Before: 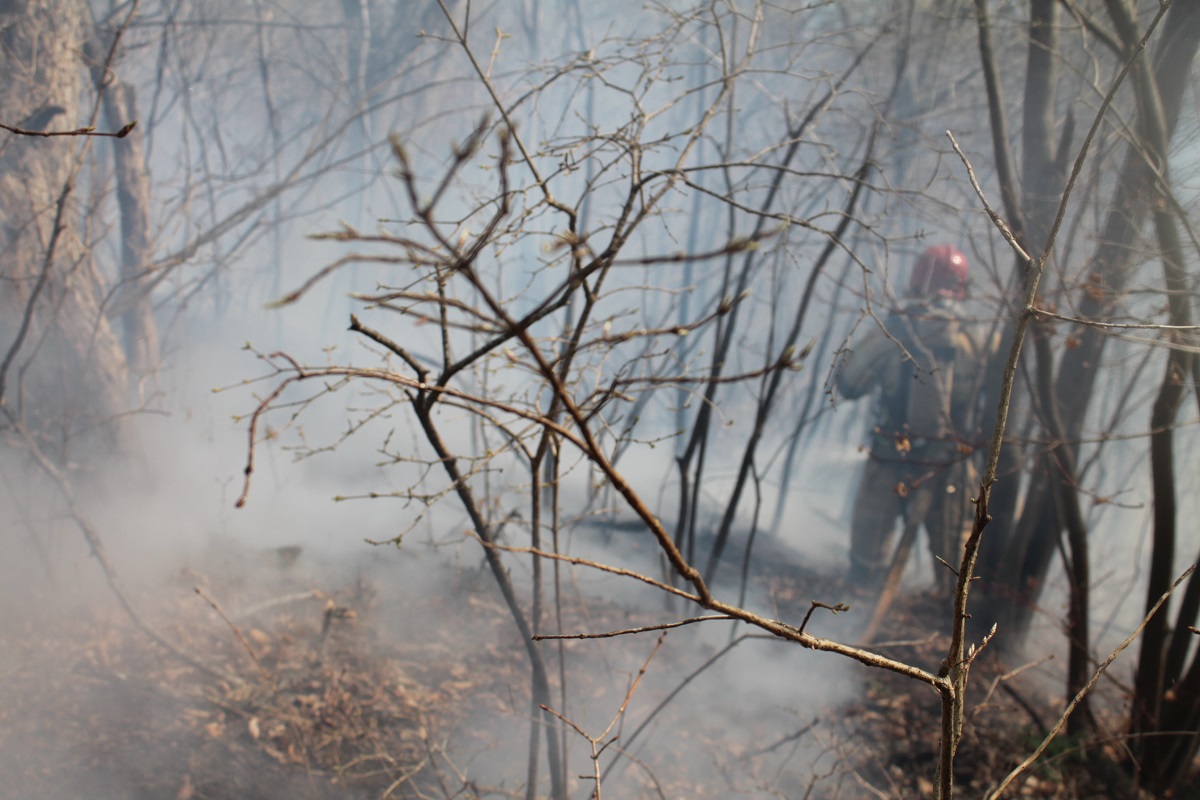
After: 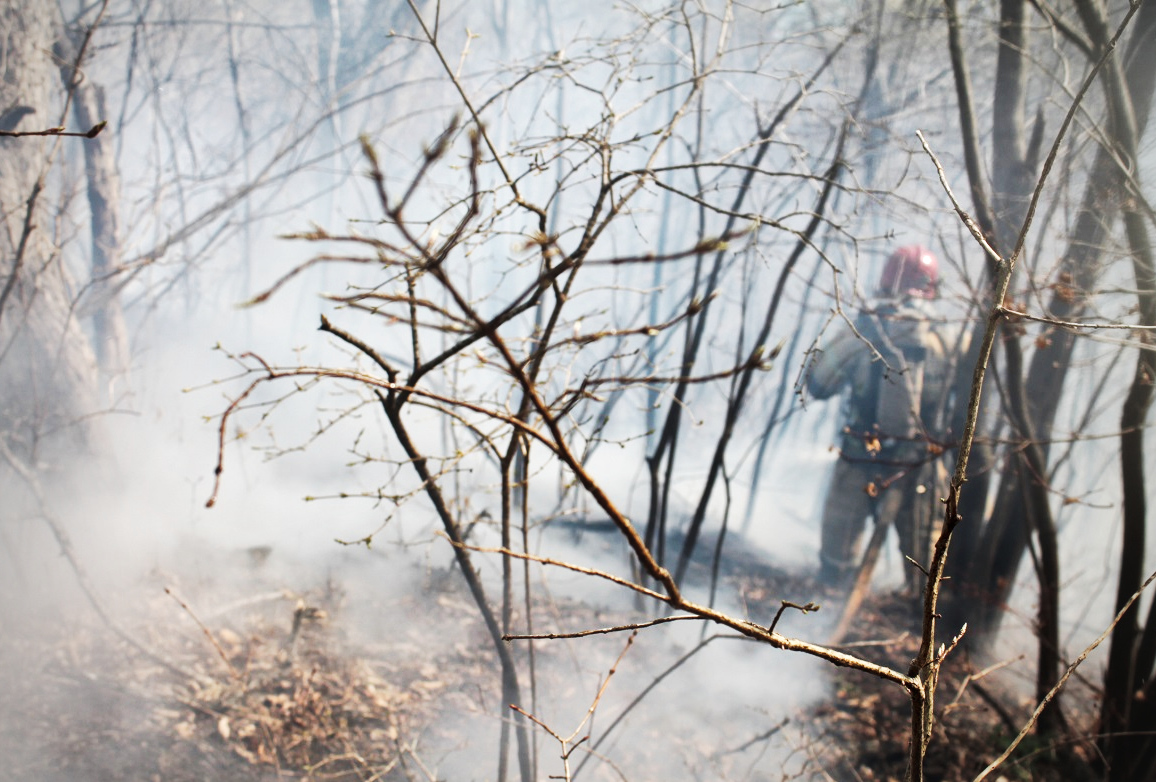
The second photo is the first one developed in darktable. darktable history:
base curve: curves: ch0 [(0, 0) (0.007, 0.004) (0.027, 0.03) (0.046, 0.07) (0.207, 0.54) (0.442, 0.872) (0.673, 0.972) (1, 1)], preserve colors none
local contrast: mode bilateral grid, contrast 20, coarseness 50, detail 148%, midtone range 0.2
contrast brightness saturation: saturation -0.05
tone curve: curves: ch0 [(0, 0) (0.003, 0.04) (0.011, 0.053) (0.025, 0.077) (0.044, 0.104) (0.069, 0.127) (0.1, 0.15) (0.136, 0.177) (0.177, 0.215) (0.224, 0.254) (0.277, 0.3) (0.335, 0.355) (0.399, 0.41) (0.468, 0.477) (0.543, 0.554) (0.623, 0.636) (0.709, 0.72) (0.801, 0.804) (0.898, 0.892) (1, 1)], preserve colors none
tone equalizer: on, module defaults
vignetting: fall-off radius 60.92%
crop and rotate: left 2.536%, right 1.107%, bottom 2.246%
exposure: exposure -0.462 EV, compensate highlight preservation false
